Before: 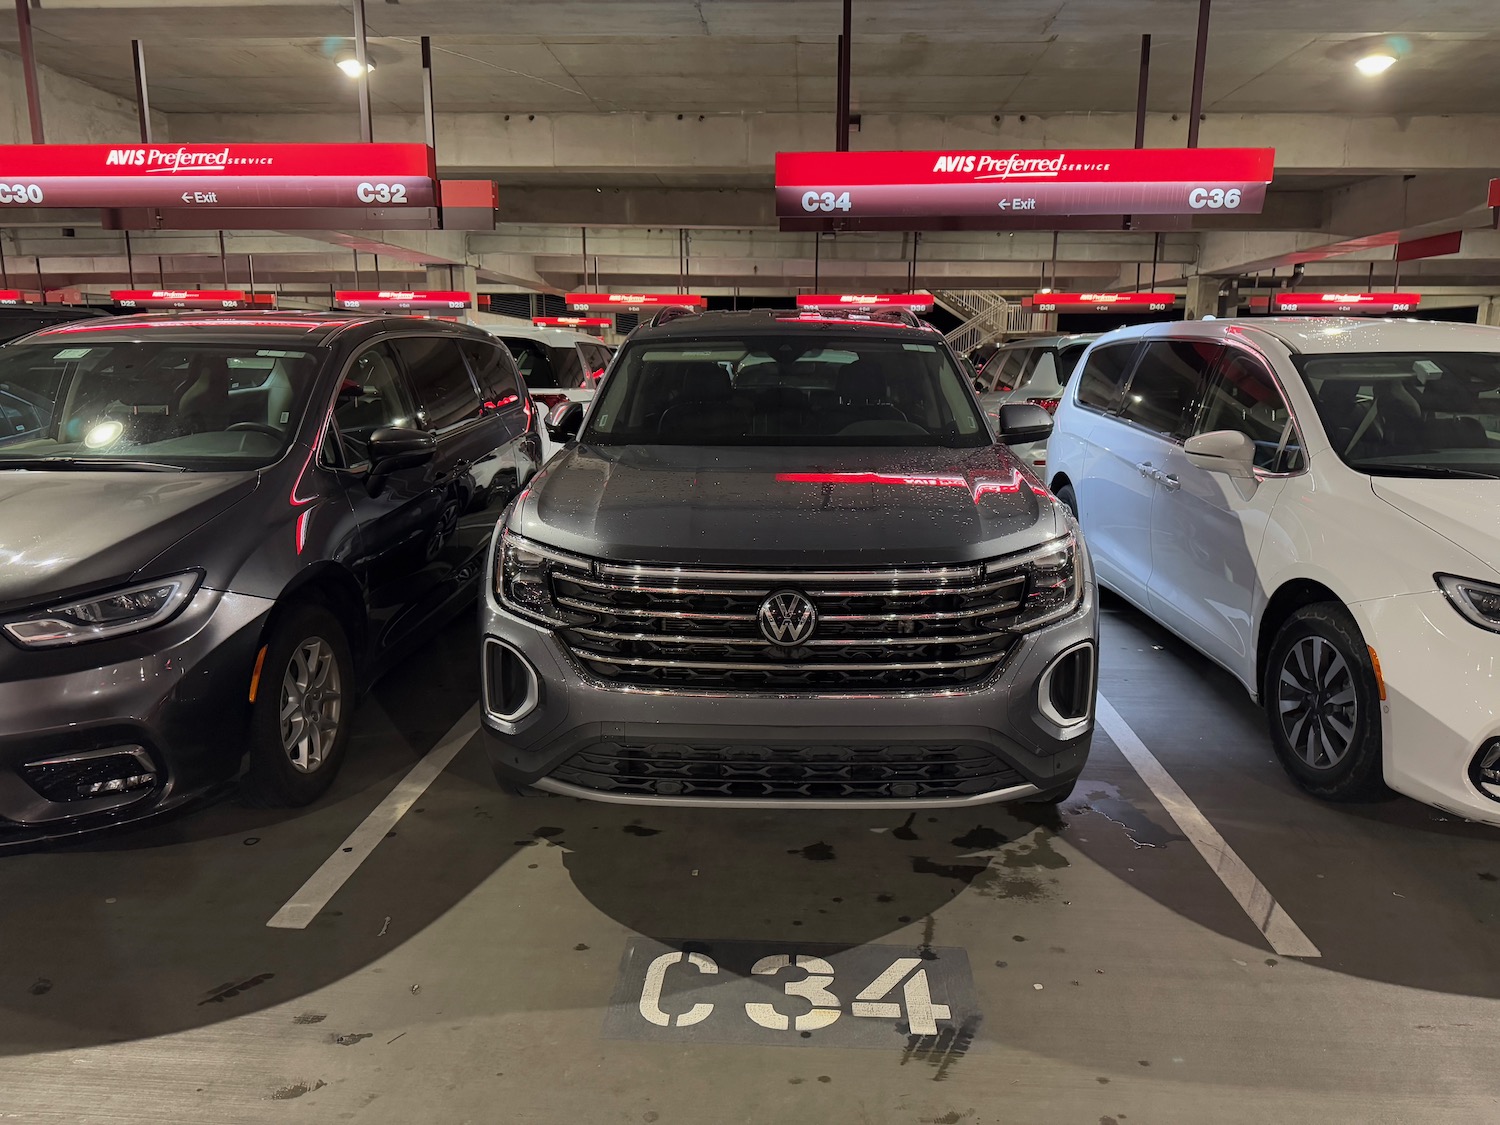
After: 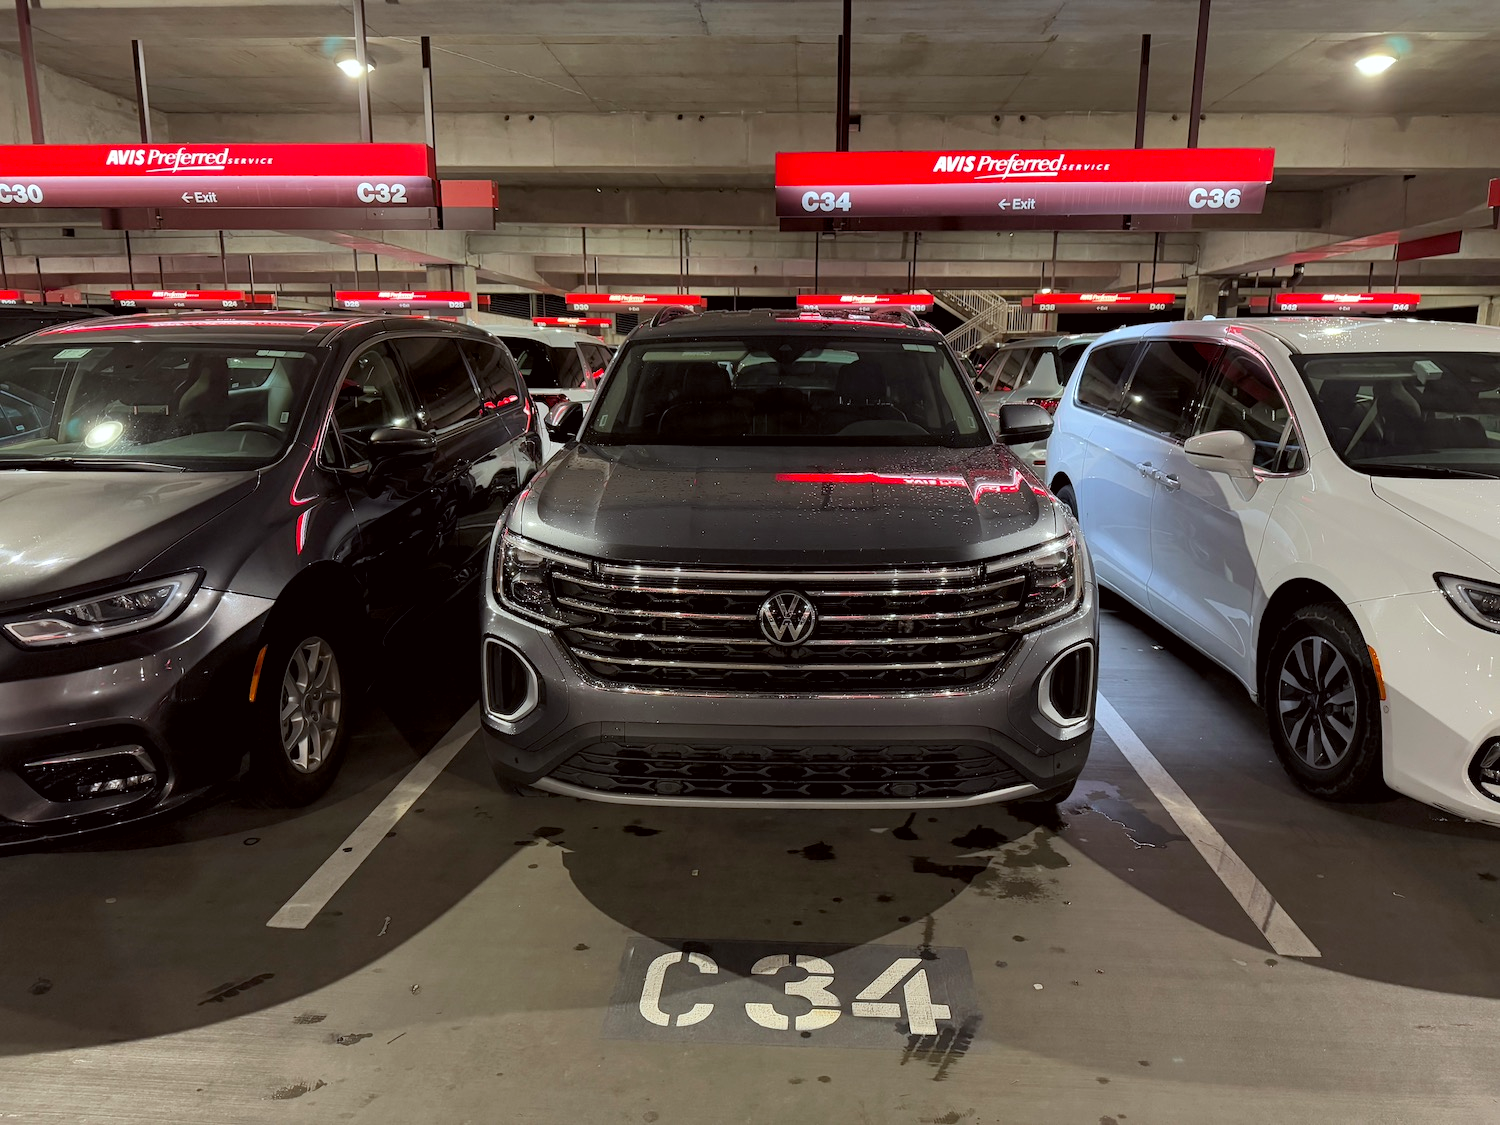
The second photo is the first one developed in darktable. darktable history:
levels: levels [0.016, 0.484, 0.953]
color correction: highlights a* -2.78, highlights b* -2.58, shadows a* 2.41, shadows b* 2.65
